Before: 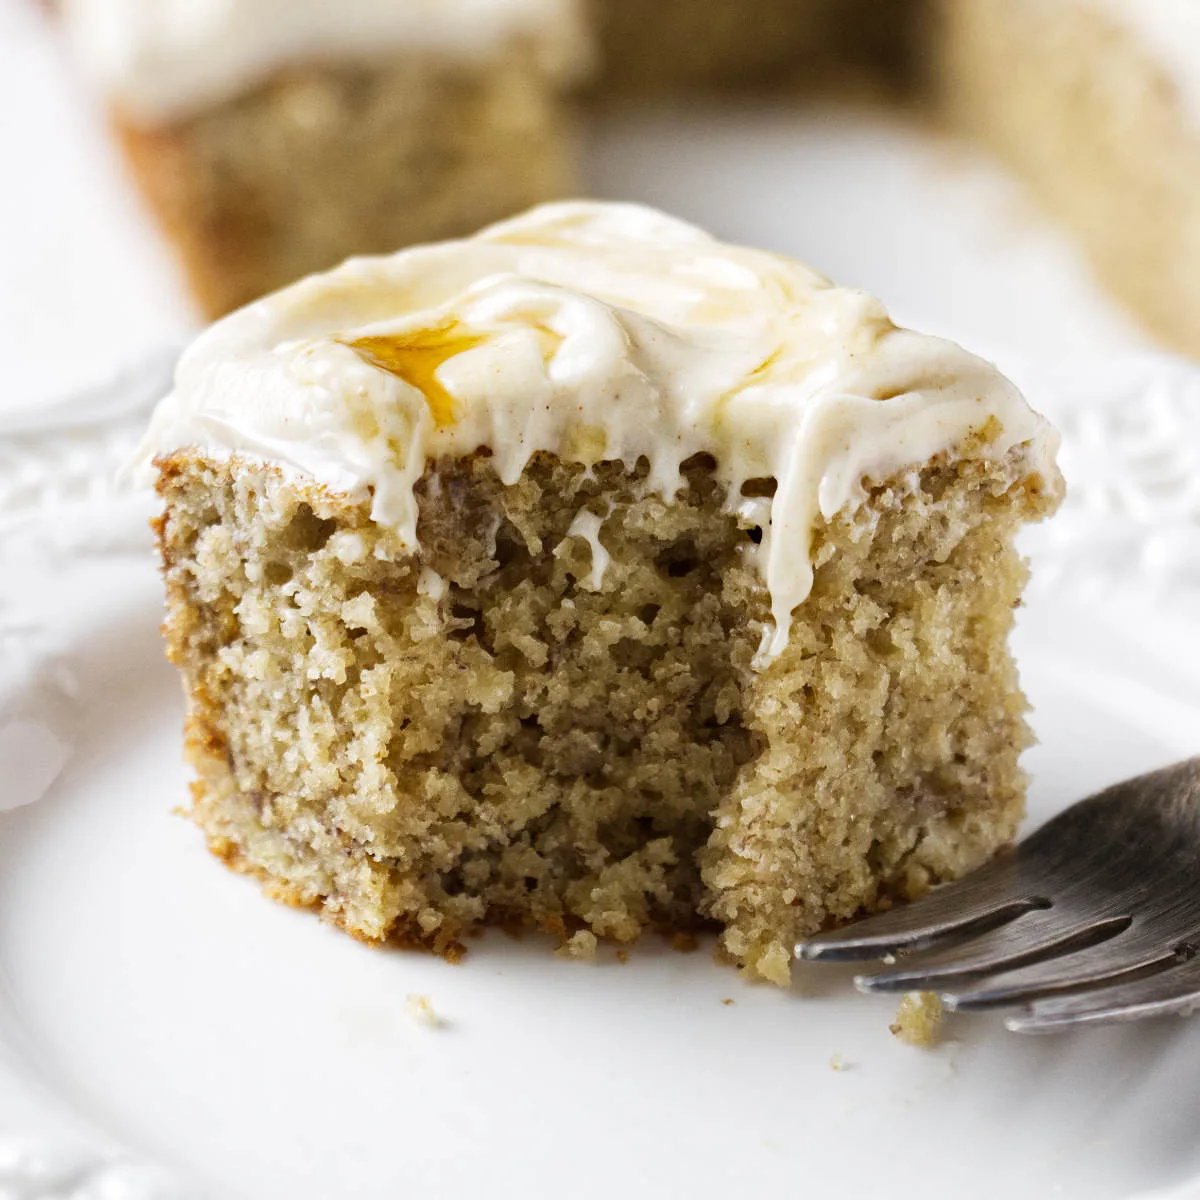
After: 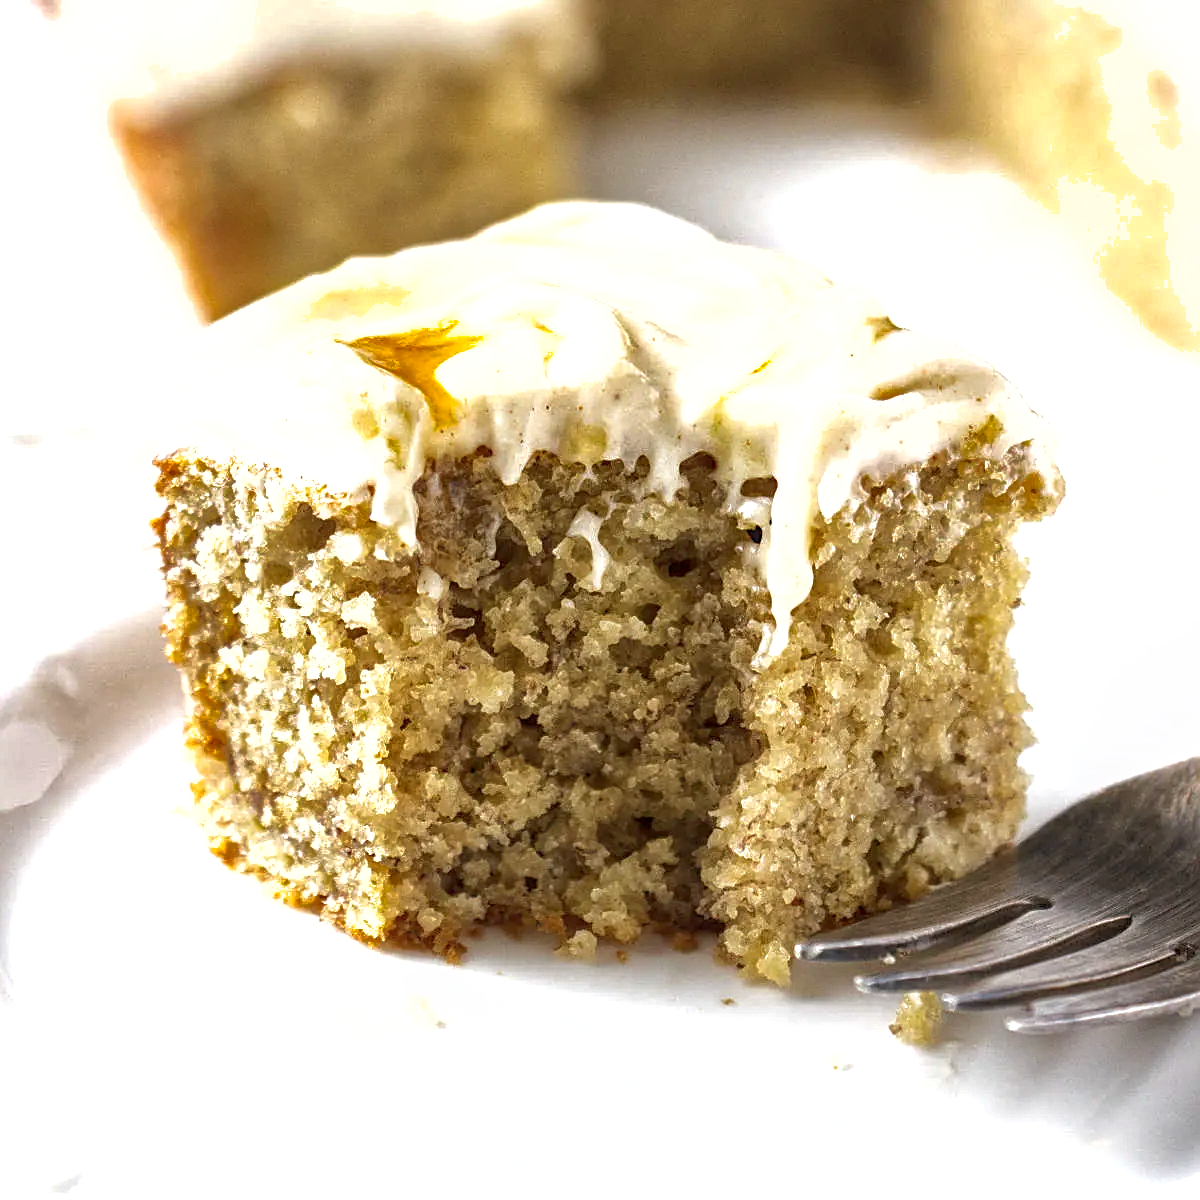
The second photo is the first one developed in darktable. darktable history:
exposure: black level correction 0, exposure 0.693 EV, compensate exposure bias true, compensate highlight preservation false
local contrast: on, module defaults
sharpen: on, module defaults
shadows and highlights: on, module defaults
